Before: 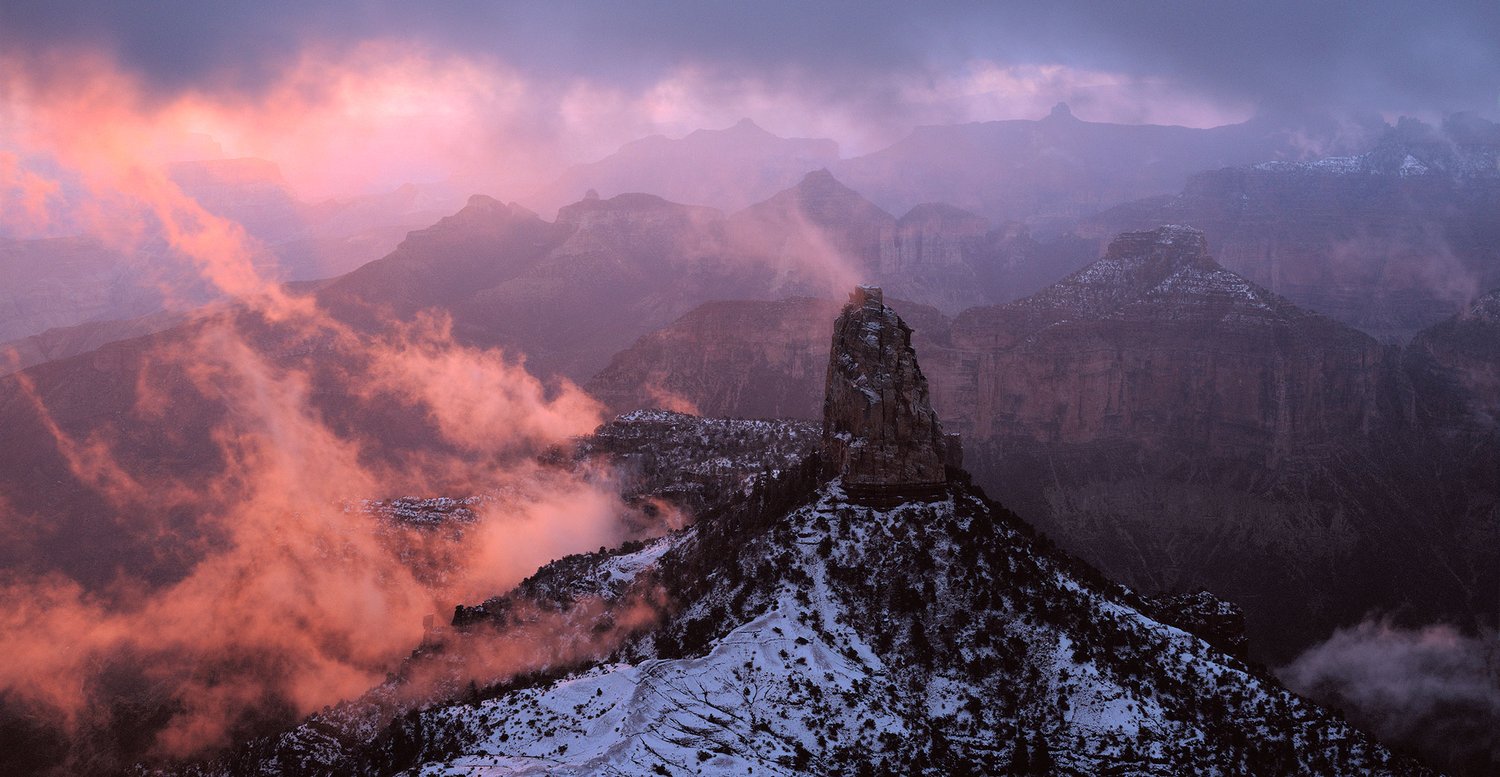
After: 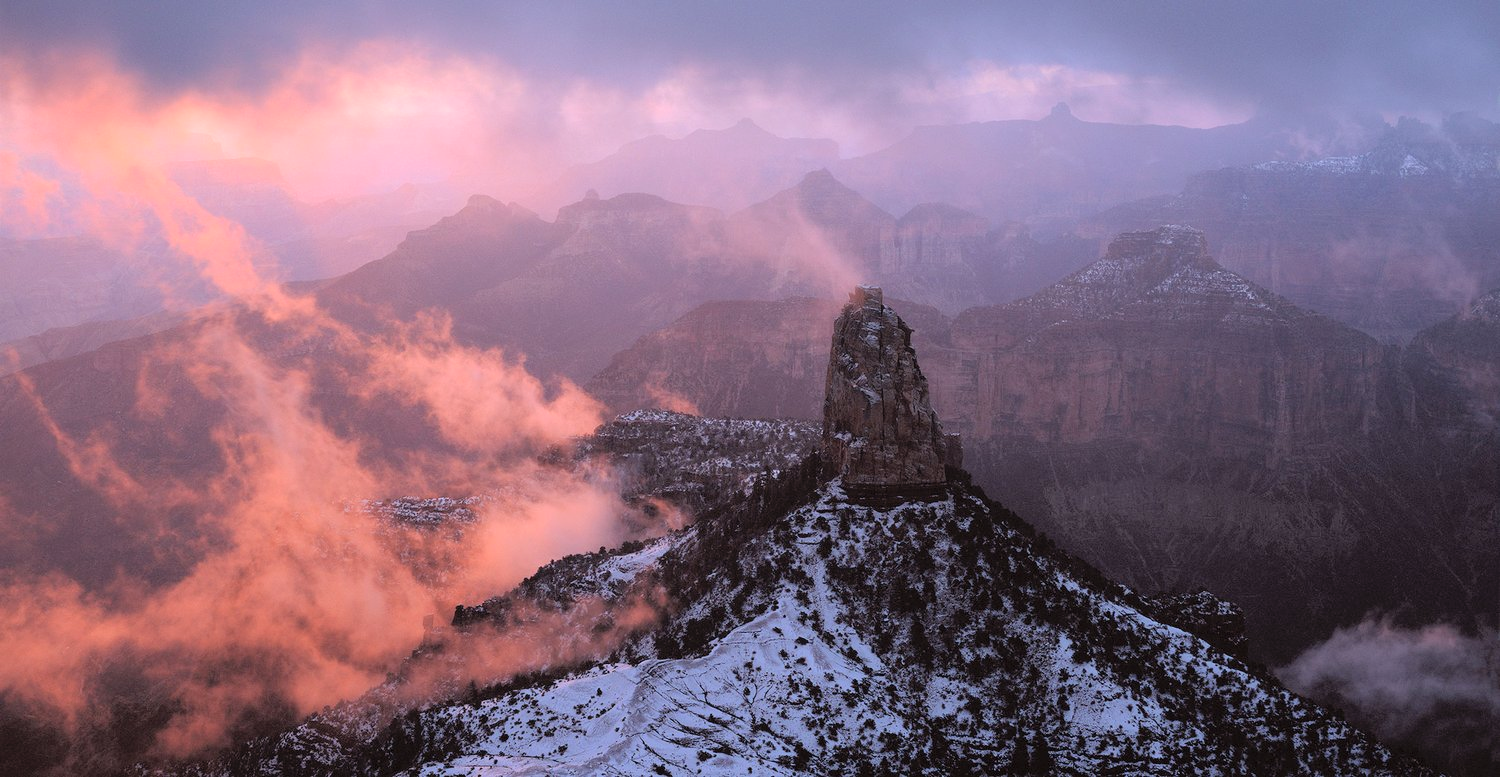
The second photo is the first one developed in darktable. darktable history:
contrast brightness saturation: brightness 0.13
color balance: mode lift, gamma, gain (sRGB)
